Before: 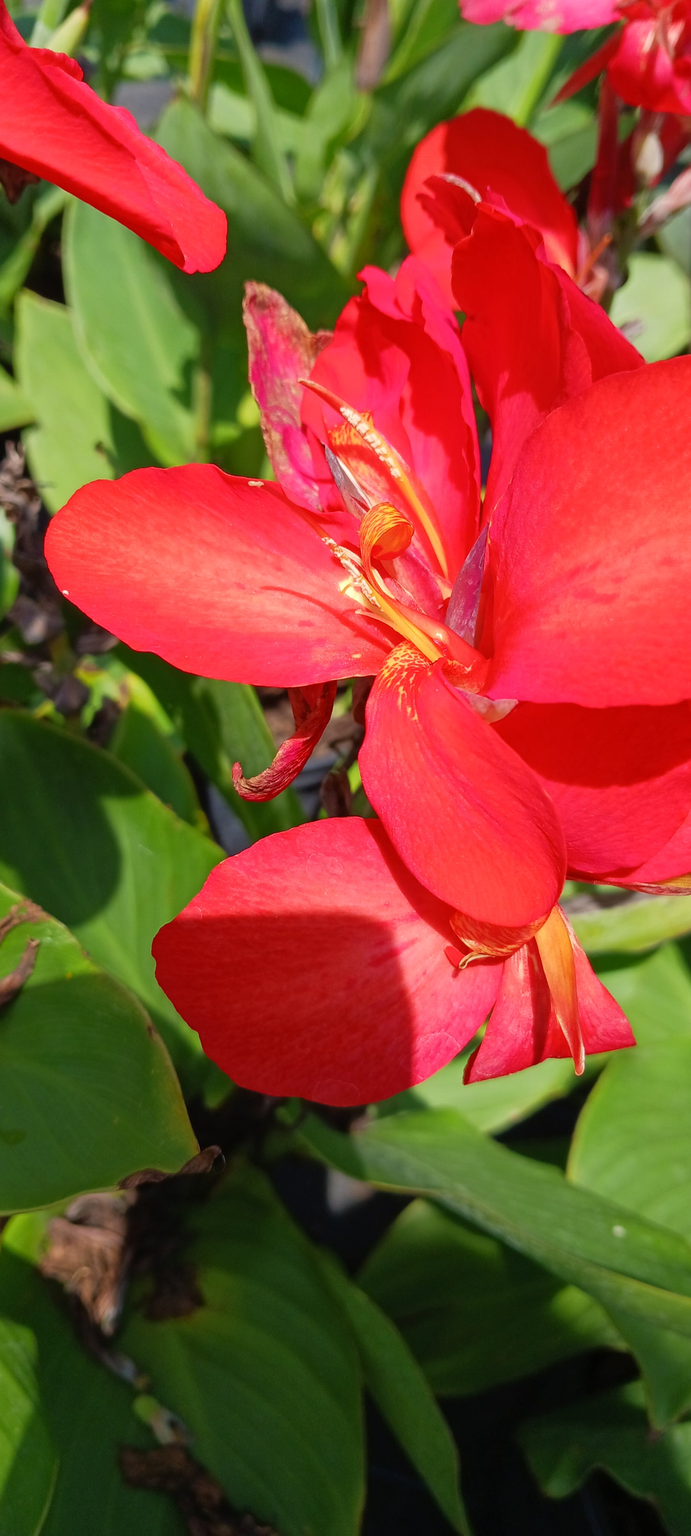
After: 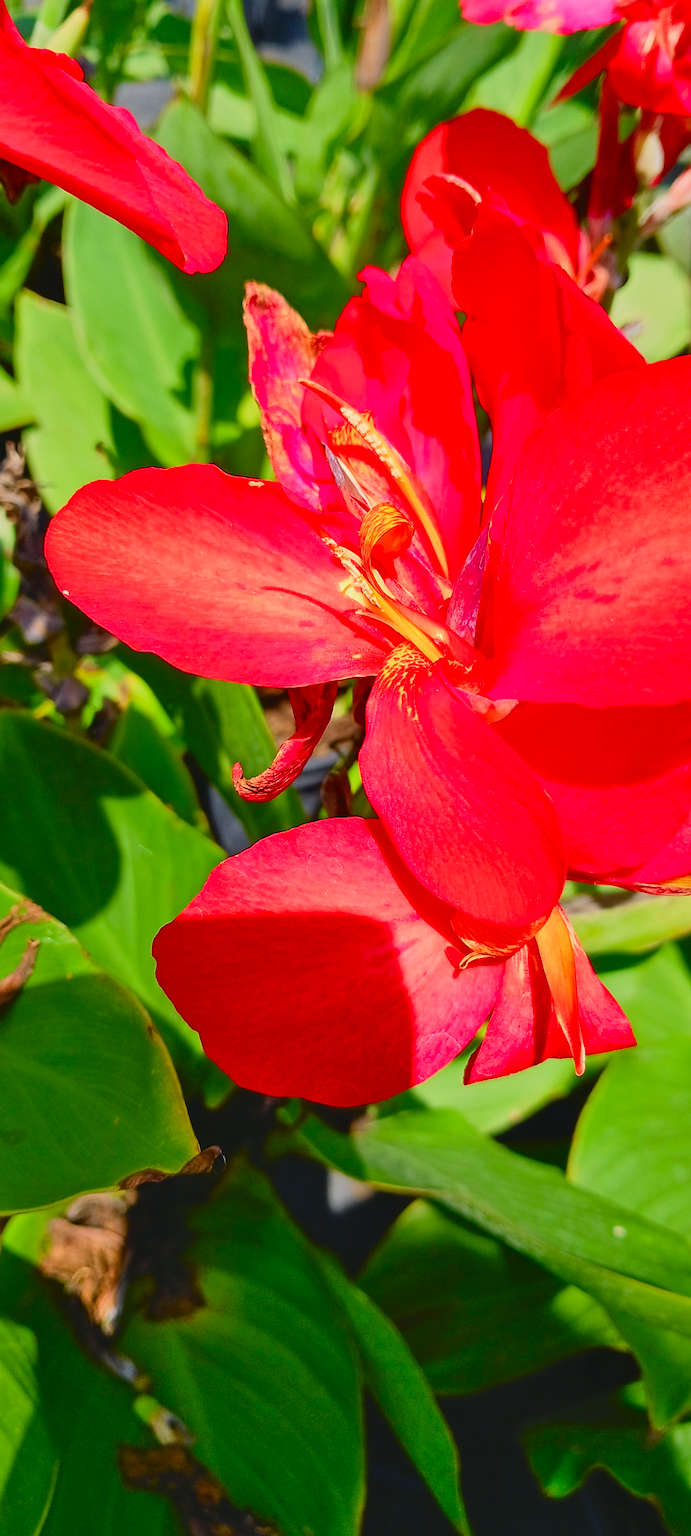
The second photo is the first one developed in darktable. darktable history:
sharpen: on, module defaults
color balance rgb: perceptual saturation grading › global saturation 20%, perceptual saturation grading › highlights -25%, perceptual saturation grading › shadows 25%
tone curve: curves: ch0 [(0, 0.003) (0.113, 0.081) (0.207, 0.184) (0.515, 0.612) (0.712, 0.793) (0.984, 0.961)]; ch1 [(0, 0) (0.172, 0.123) (0.317, 0.272) (0.414, 0.382) (0.476, 0.479) (0.505, 0.498) (0.534, 0.534) (0.621, 0.65) (0.709, 0.764) (1, 1)]; ch2 [(0, 0) (0.411, 0.424) (0.505, 0.505) (0.521, 0.524) (0.537, 0.57) (0.65, 0.699) (1, 1)], color space Lab, independent channels, preserve colors none
shadows and highlights: soften with gaussian
contrast brightness saturation: contrast -0.11
